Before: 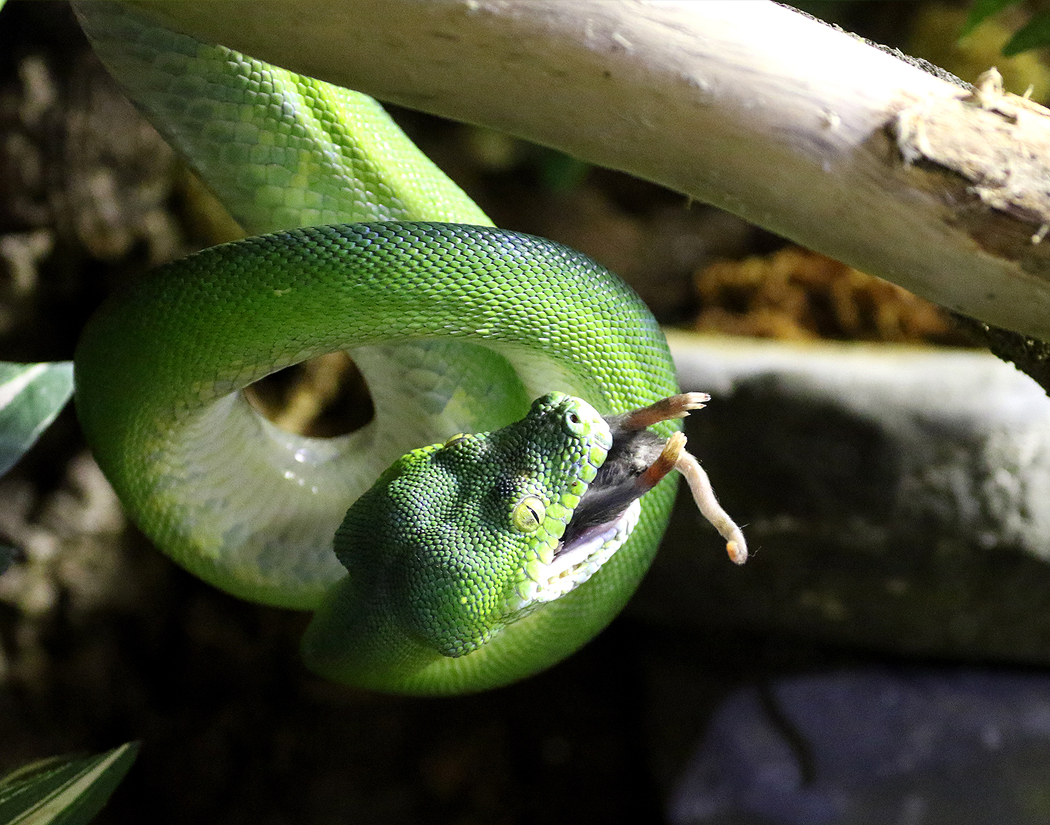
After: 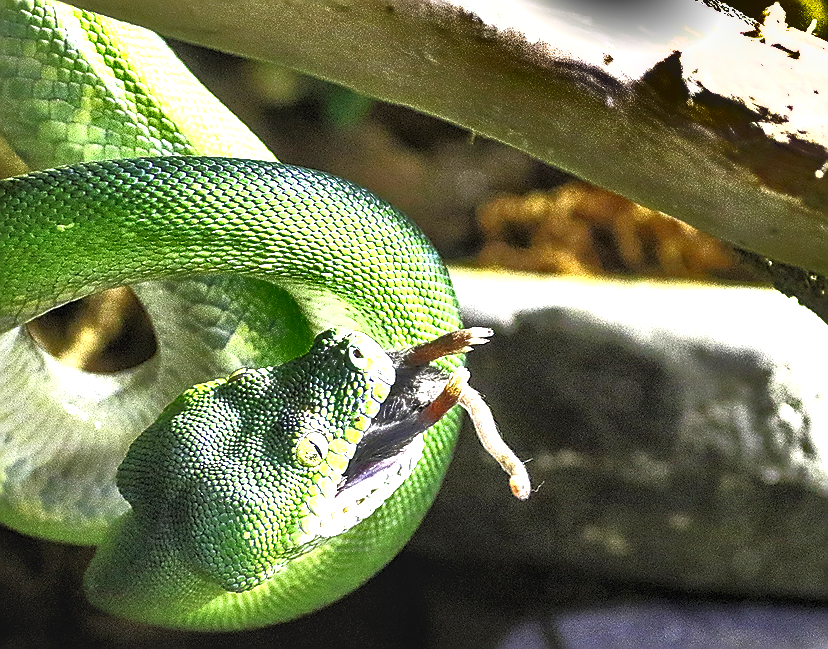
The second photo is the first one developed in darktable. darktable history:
shadows and highlights: shadows 24.5, highlights -78.15, soften with gaussian
crop and rotate: left 20.74%, top 7.912%, right 0.375%, bottom 13.378%
rgb curve: curves: ch0 [(0, 0) (0.415, 0.237) (1, 1)]
exposure: black level correction -0.002, exposure 1.35 EV, compensate highlight preservation false
sharpen: radius 1.4, amount 1.25, threshold 0.7
local contrast: detail 130%
white balance: emerald 1
tone equalizer: -7 EV 0.15 EV, -6 EV 0.6 EV, -5 EV 1.15 EV, -4 EV 1.33 EV, -3 EV 1.15 EV, -2 EV 0.6 EV, -1 EV 0.15 EV, mask exposure compensation -0.5 EV
